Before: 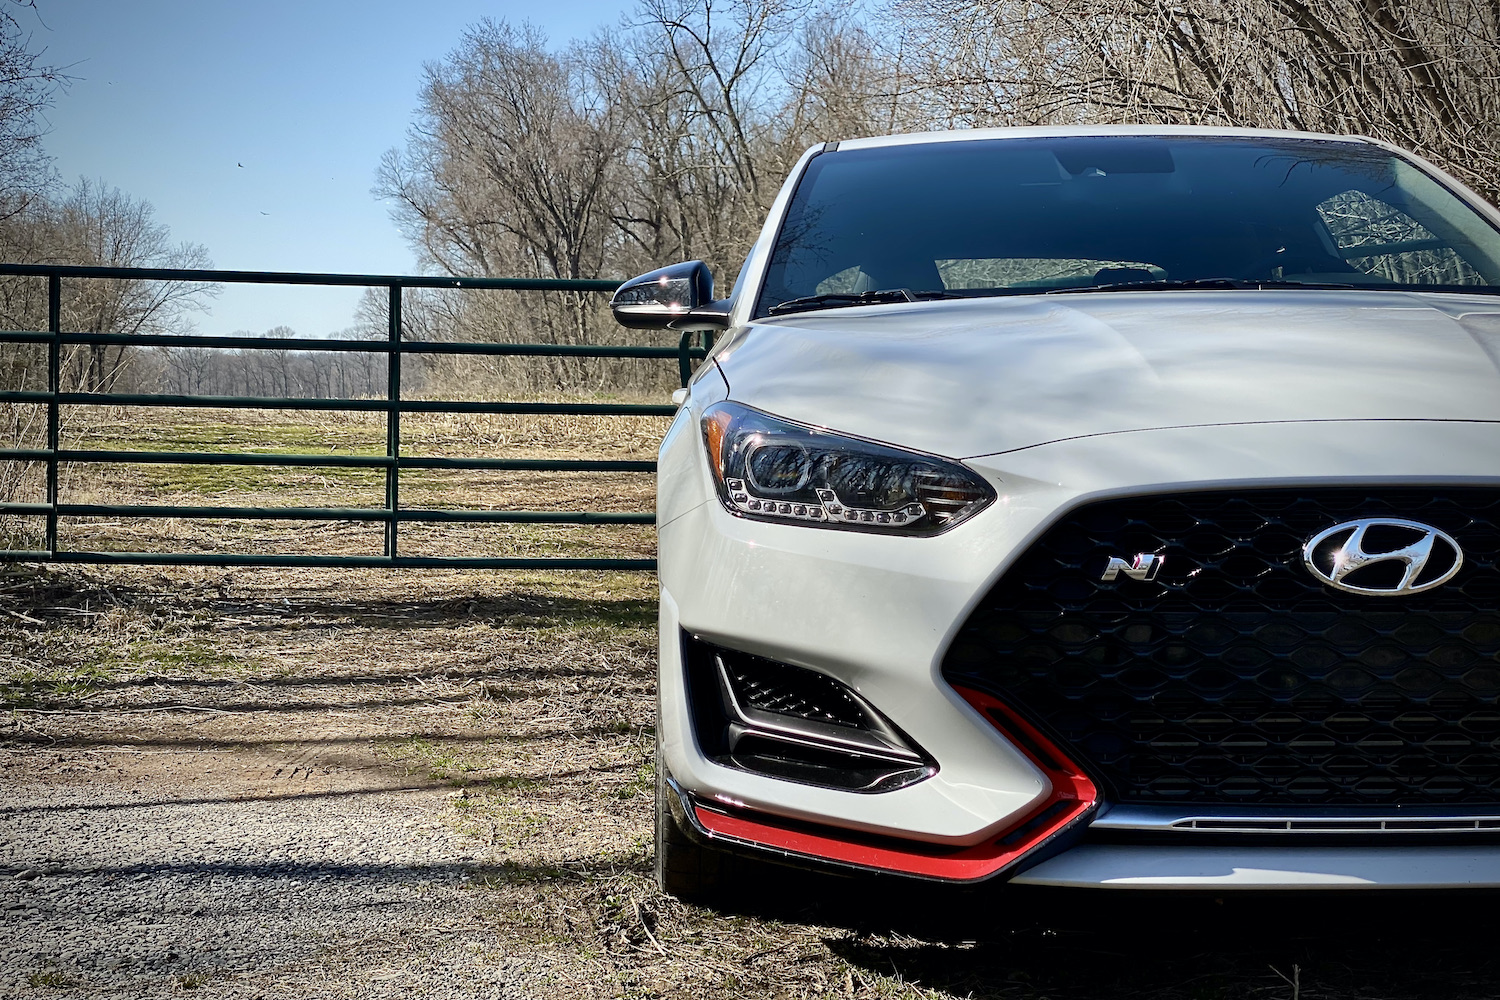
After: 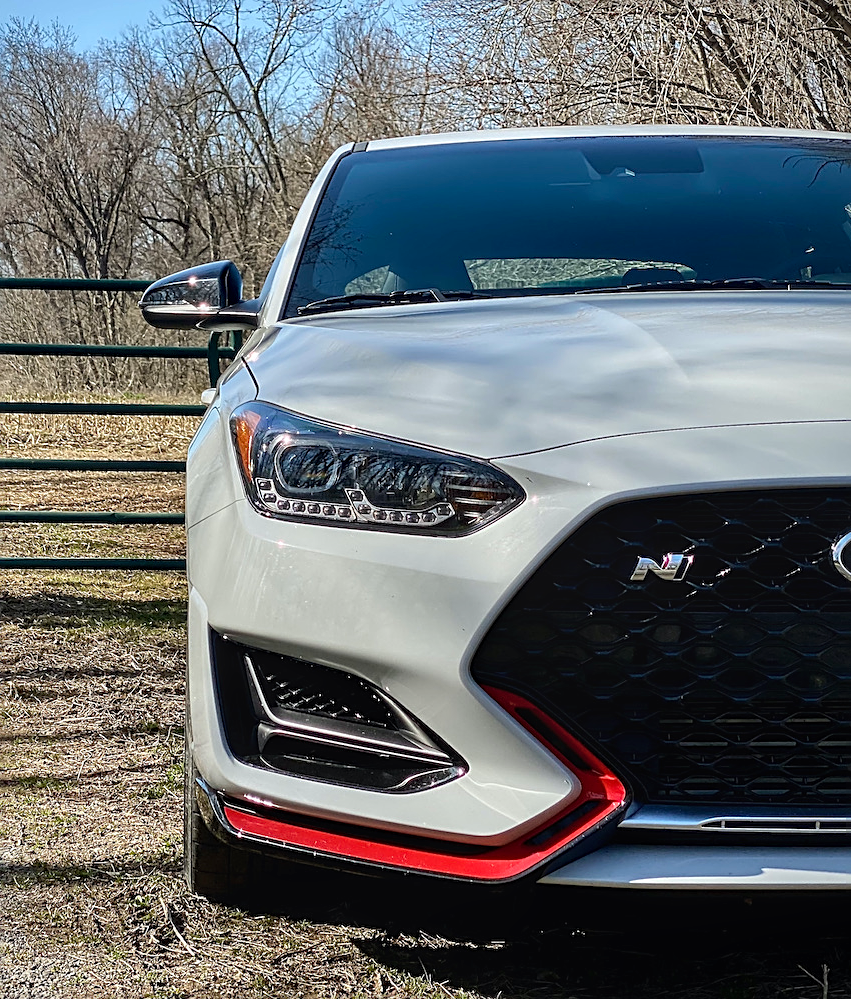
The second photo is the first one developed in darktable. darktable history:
crop: left 31.452%, top 0.015%, right 11.814%
sharpen: on, module defaults
local contrast: on, module defaults
